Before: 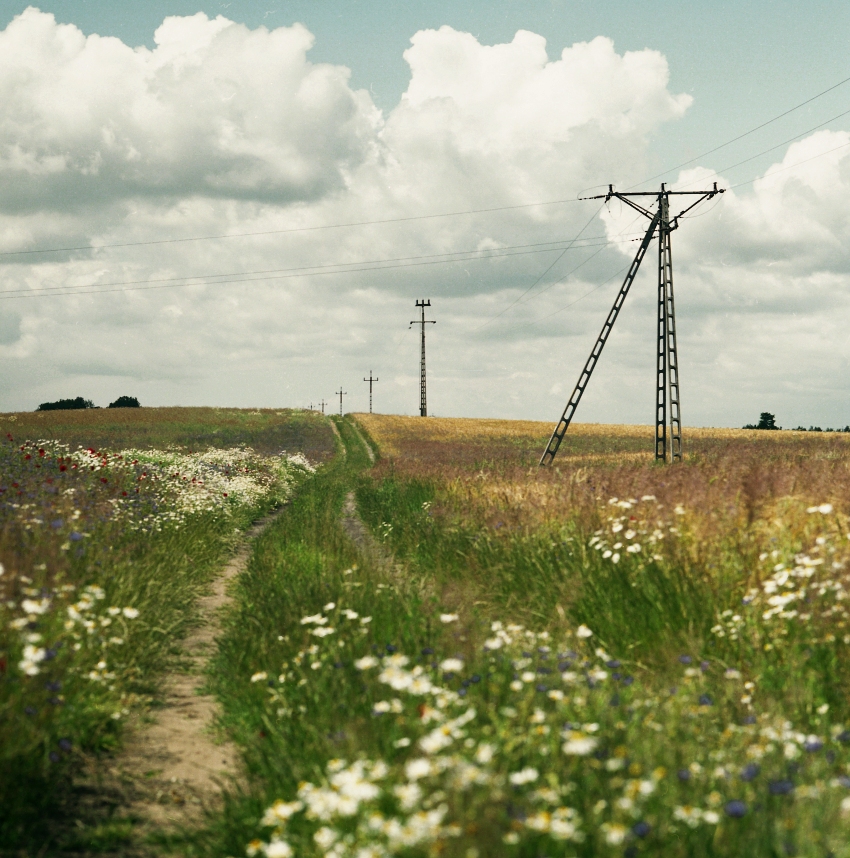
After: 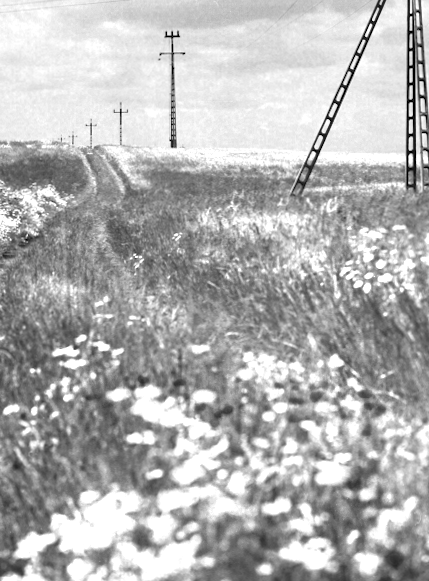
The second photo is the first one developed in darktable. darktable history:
rgb levels: preserve colors max RGB
color zones: curves: ch0 [(0, 0.554) (0.146, 0.662) (0.293, 0.86) (0.503, 0.774) (0.637, 0.106) (0.74, 0.072) (0.866, 0.488) (0.998, 0.569)]; ch1 [(0, 0) (0.143, 0) (0.286, 0) (0.429, 0) (0.571, 0) (0.714, 0) (0.857, 0)]
crop and rotate: left 29.237%, top 31.152%, right 19.807%
rotate and perspective: rotation -0.45°, automatic cropping original format, crop left 0.008, crop right 0.992, crop top 0.012, crop bottom 0.988
